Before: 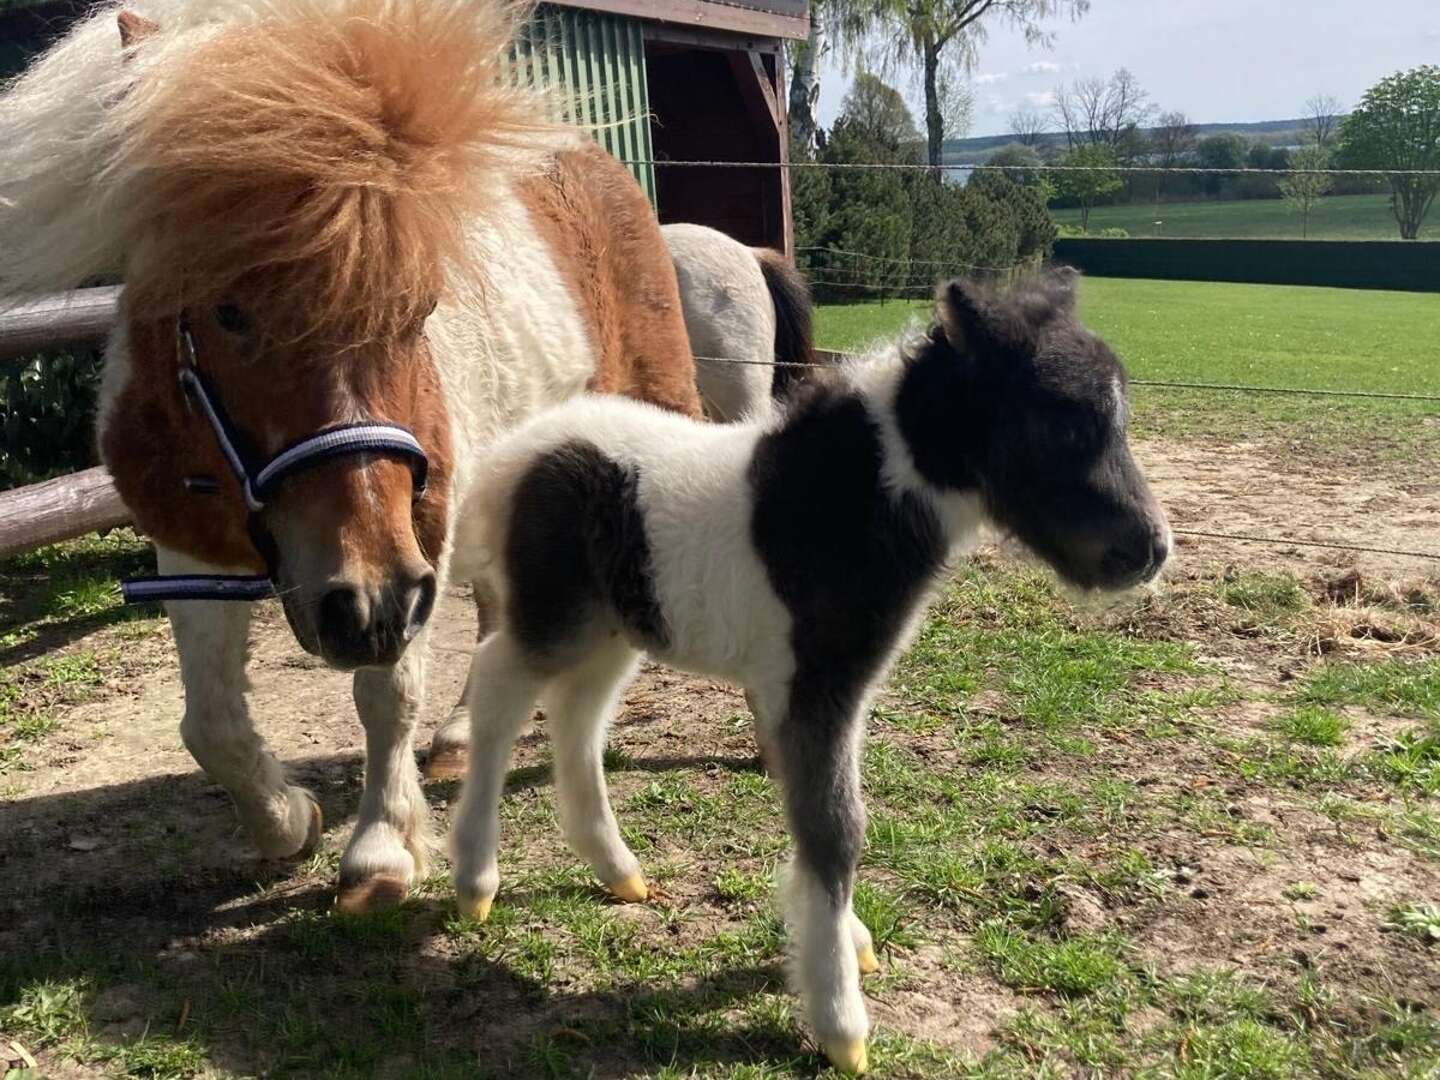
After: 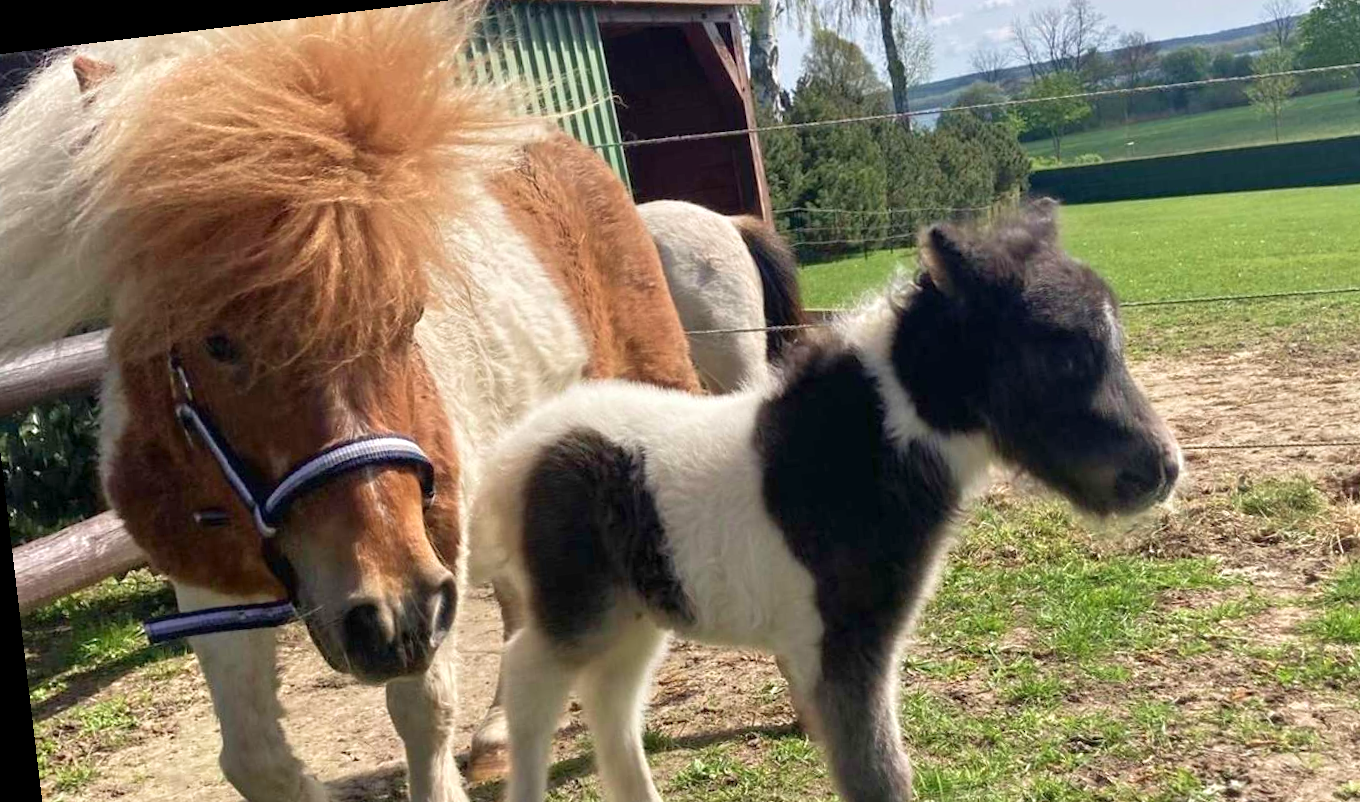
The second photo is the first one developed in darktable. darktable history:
tone equalizer: -8 EV 1 EV, -7 EV 1 EV, -6 EV 1 EV, -5 EV 1 EV, -4 EV 1 EV, -3 EV 0.75 EV, -2 EV 0.5 EV, -1 EV 0.25 EV
rotate and perspective: rotation -6.83°, automatic cropping off
crop: left 3.015%, top 8.969%, right 9.647%, bottom 26.457%
velvia: strength 15%
